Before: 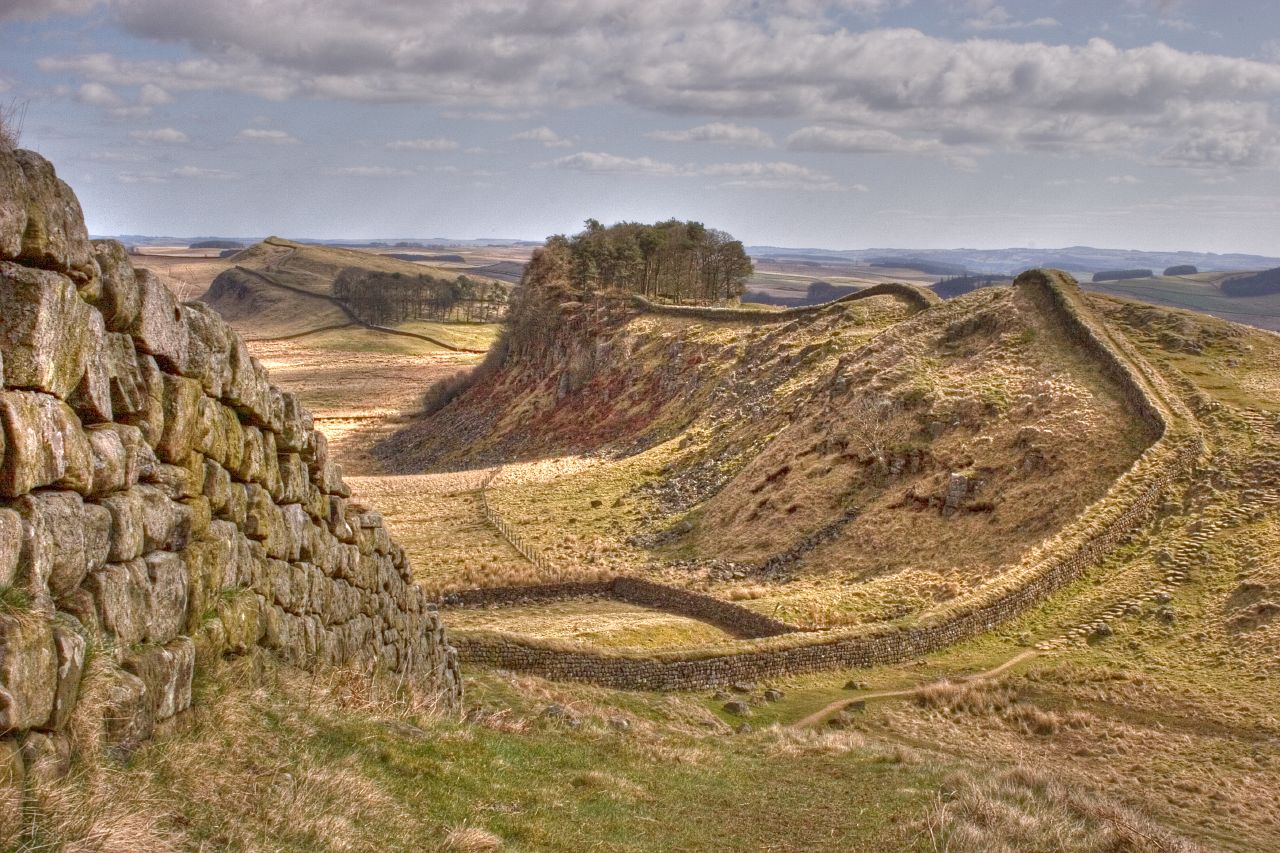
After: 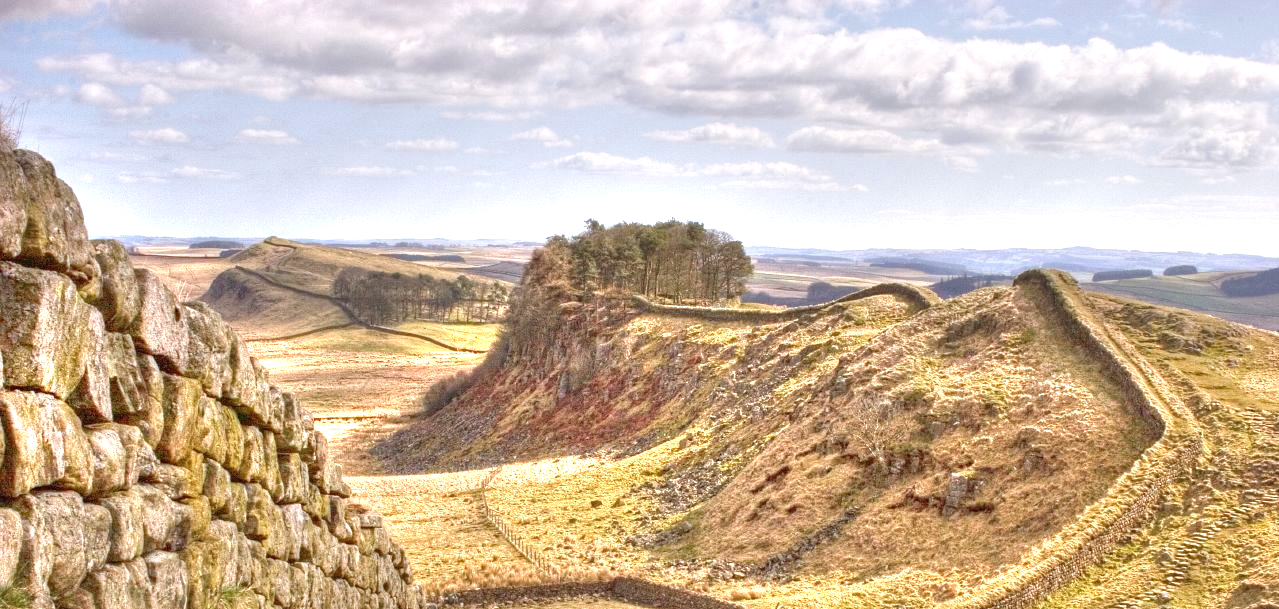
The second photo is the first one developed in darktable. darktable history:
crop: bottom 28.576%
exposure: black level correction 0, exposure 1 EV, compensate highlight preservation false
